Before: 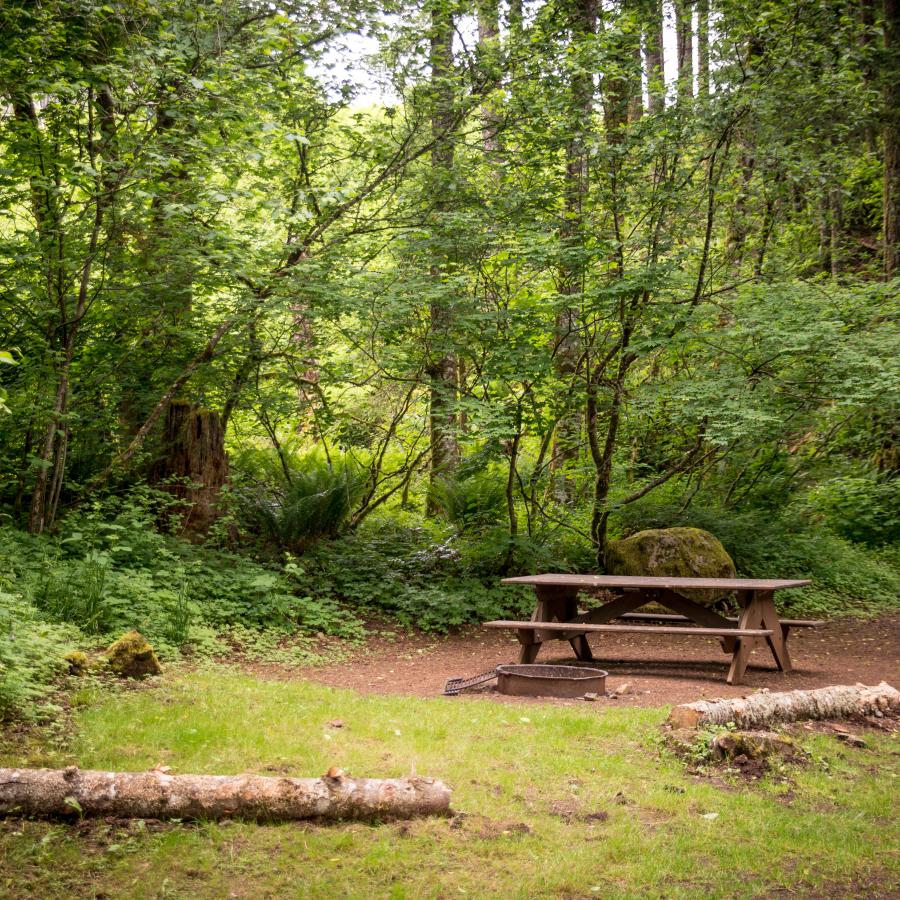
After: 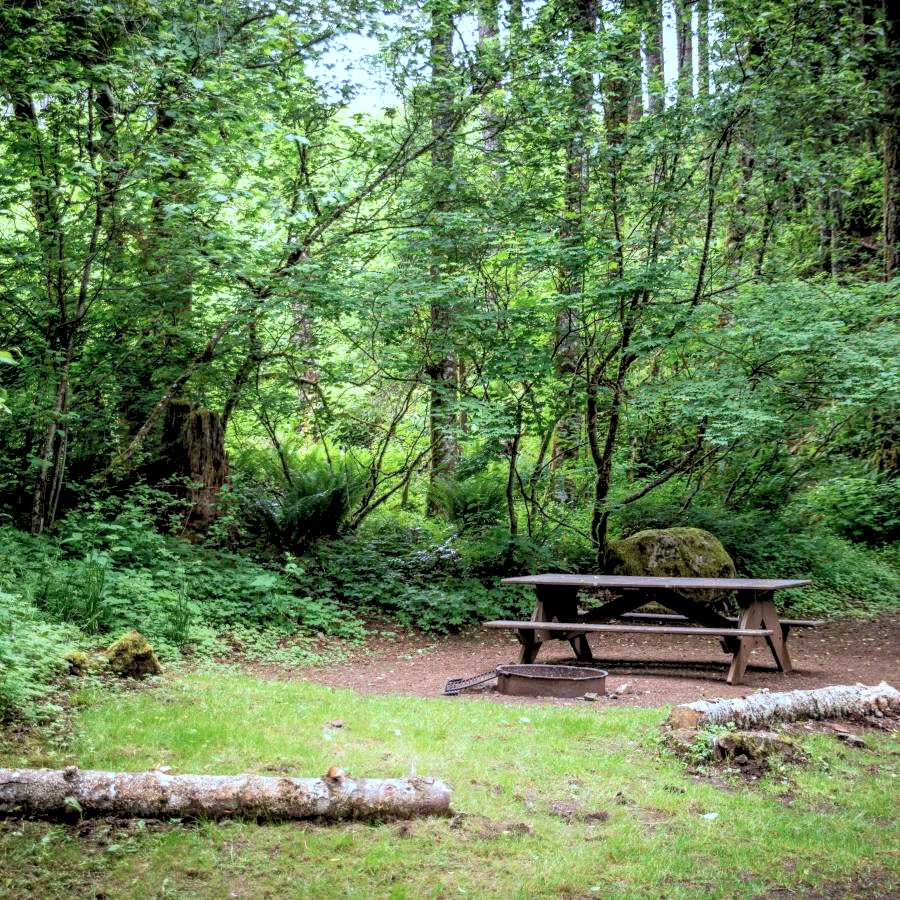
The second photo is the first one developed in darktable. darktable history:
color calibration: x 0.396, y 0.386, temperature 3669 K
rgb levels: levels [[0.013, 0.434, 0.89], [0, 0.5, 1], [0, 0.5, 1]]
local contrast: on, module defaults
